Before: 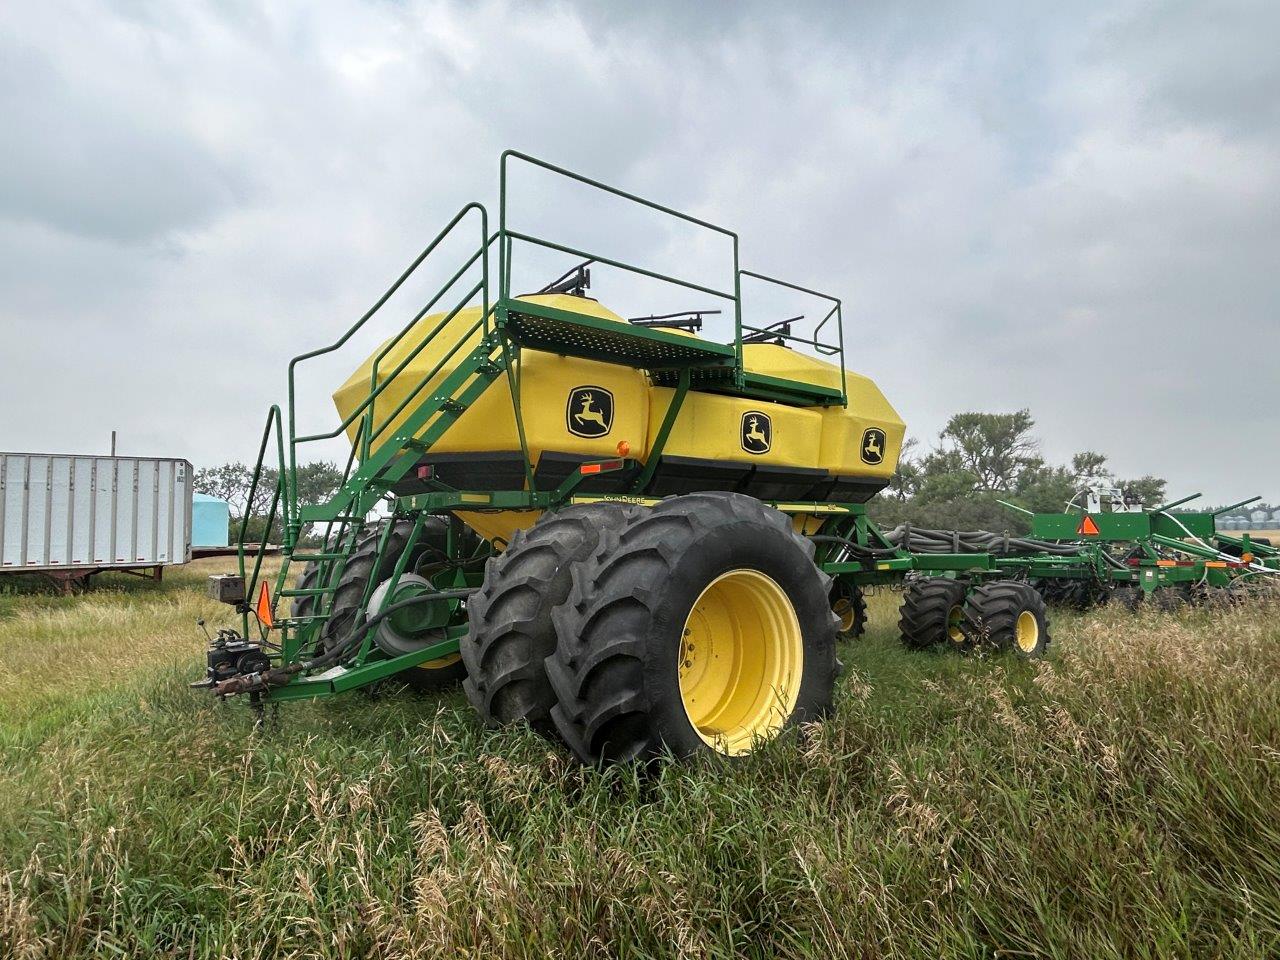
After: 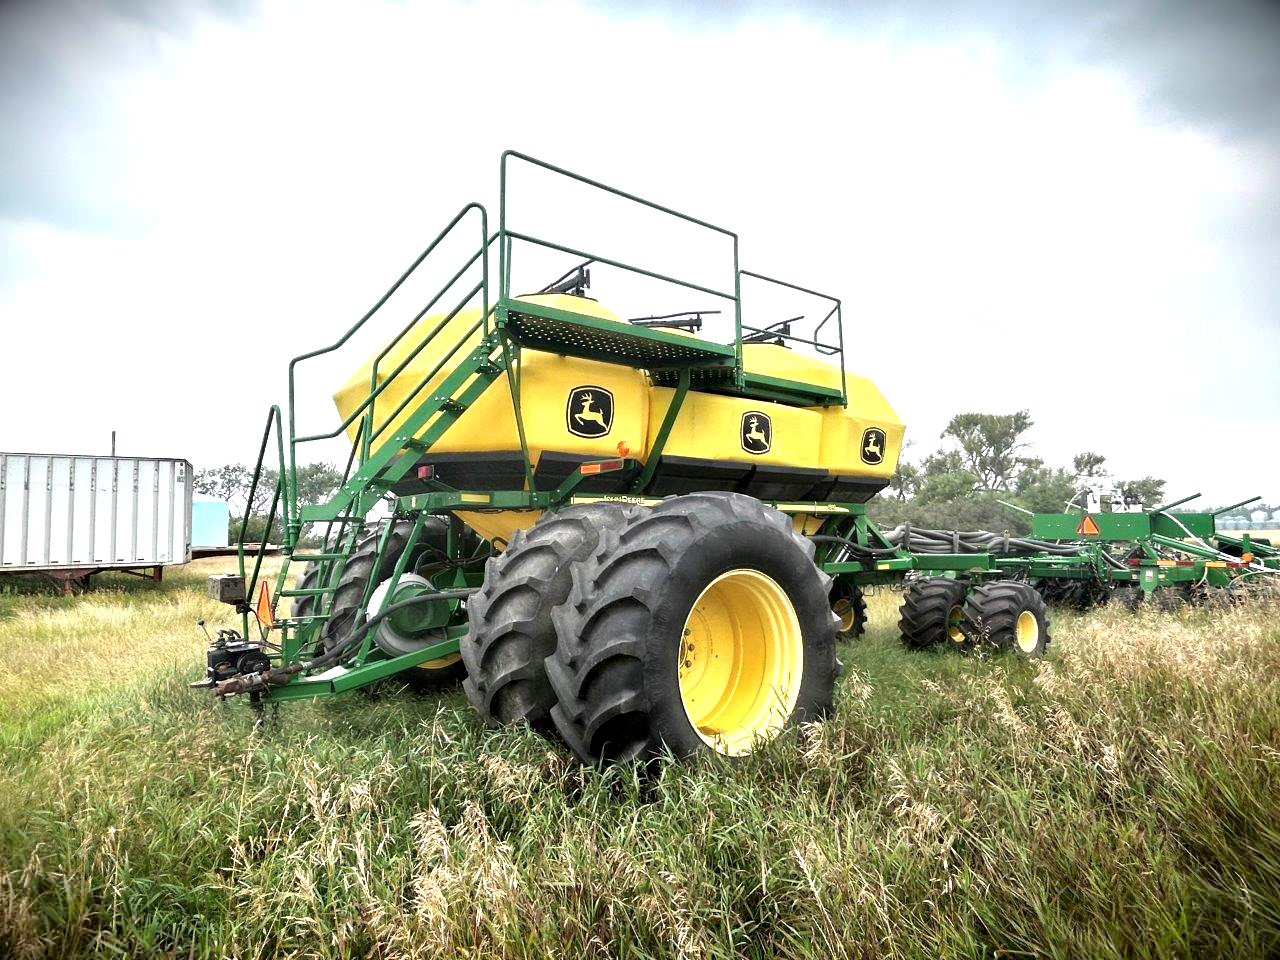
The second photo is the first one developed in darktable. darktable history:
contrast equalizer: y [[0.514, 0.573, 0.581, 0.508, 0.5, 0.5], [0.5 ×6], [0.5 ×6], [0 ×6], [0 ×6]]
exposure: black level correction 0, exposure 1.107 EV, compensate exposure bias true, compensate highlight preservation false
vignetting: fall-off start 99.29%, brightness -0.996, saturation 0.493, width/height ratio 1.304
contrast brightness saturation: saturation -0.048
